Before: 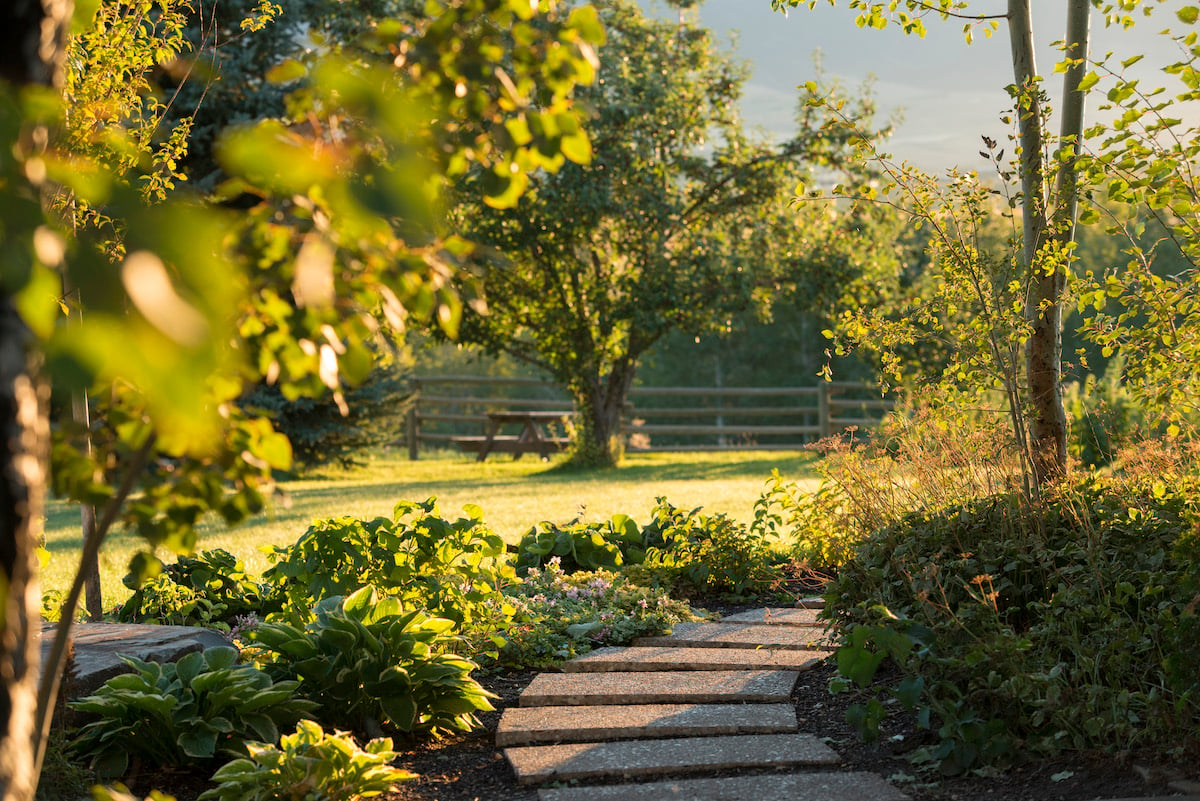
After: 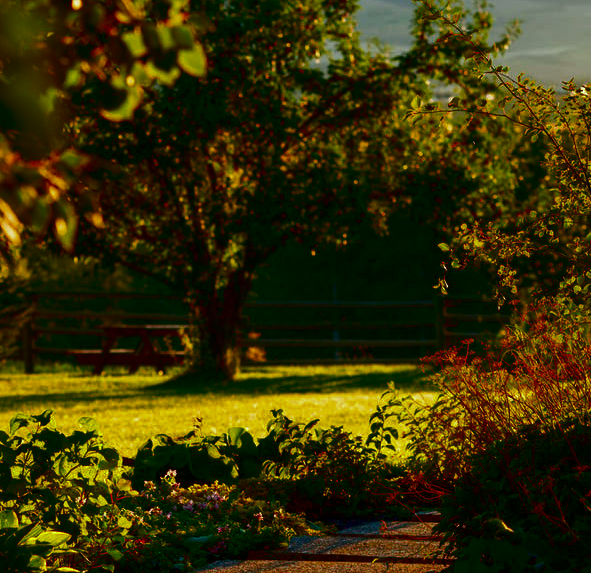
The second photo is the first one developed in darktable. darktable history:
contrast brightness saturation: brightness -0.984, saturation 0.984
crop: left 32.029%, top 10.96%, right 18.687%, bottom 17.471%
color correction: highlights a* -6.58, highlights b* 0.852
